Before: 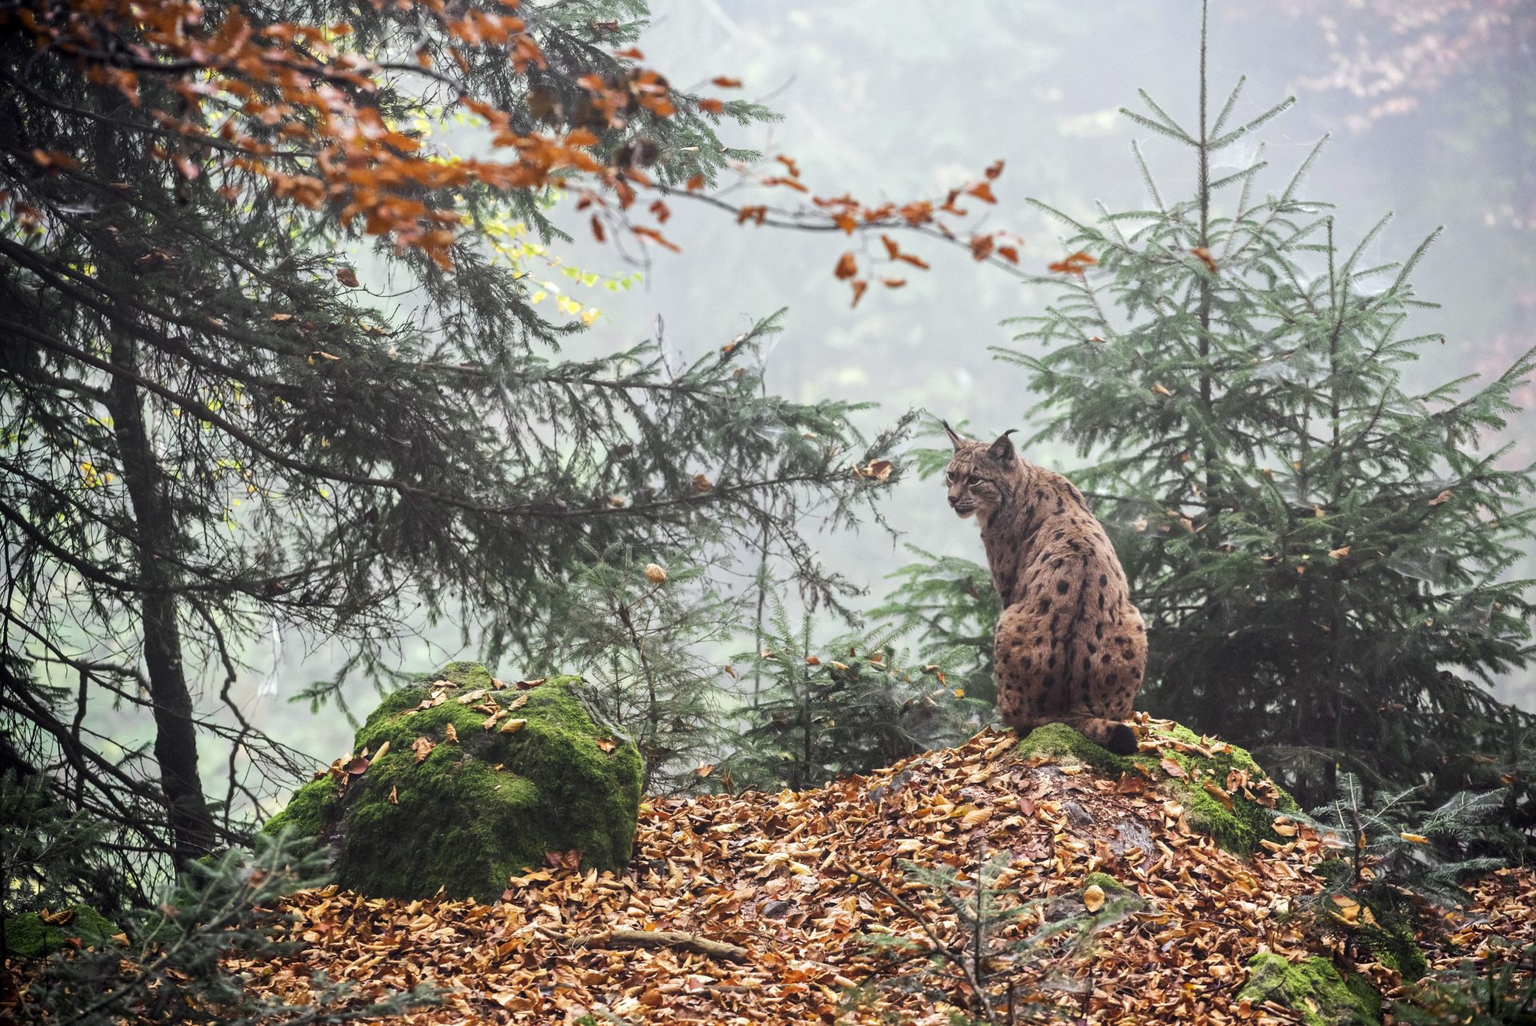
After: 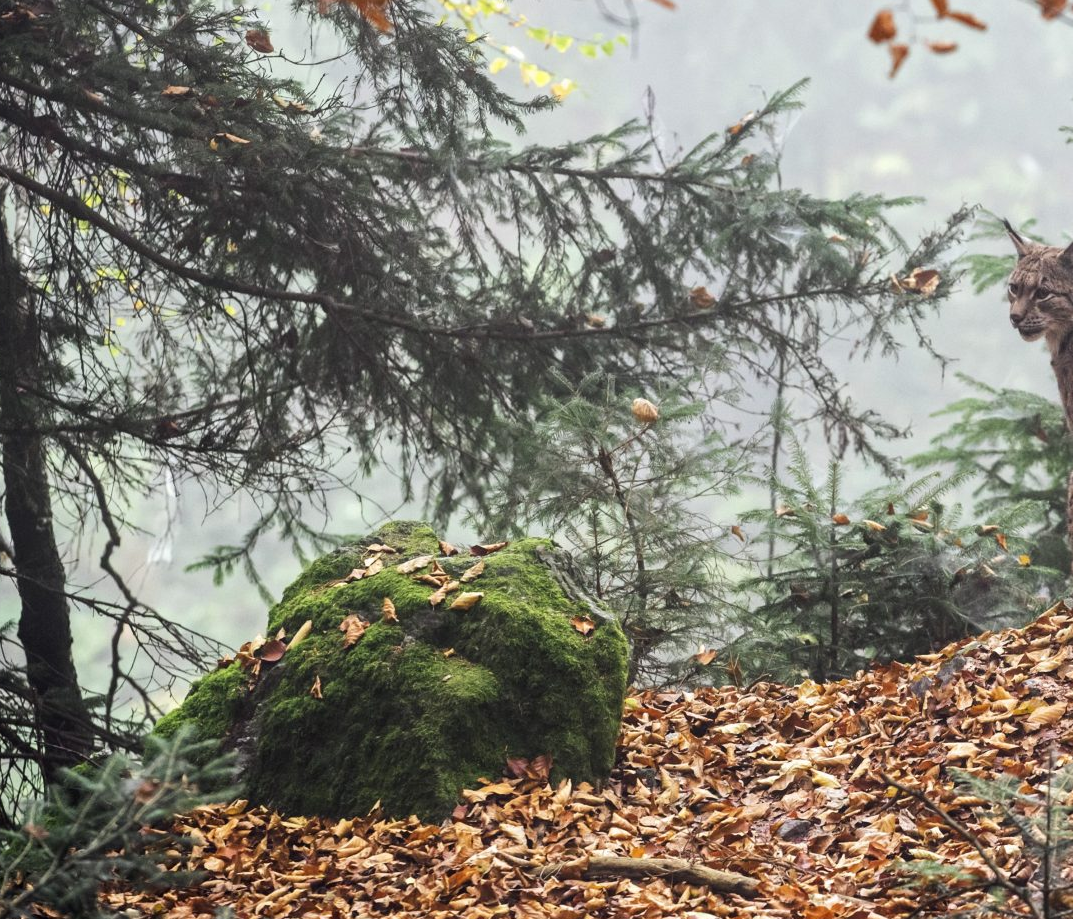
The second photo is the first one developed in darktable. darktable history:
crop: left 9.137%, top 23.906%, right 34.964%, bottom 4.352%
